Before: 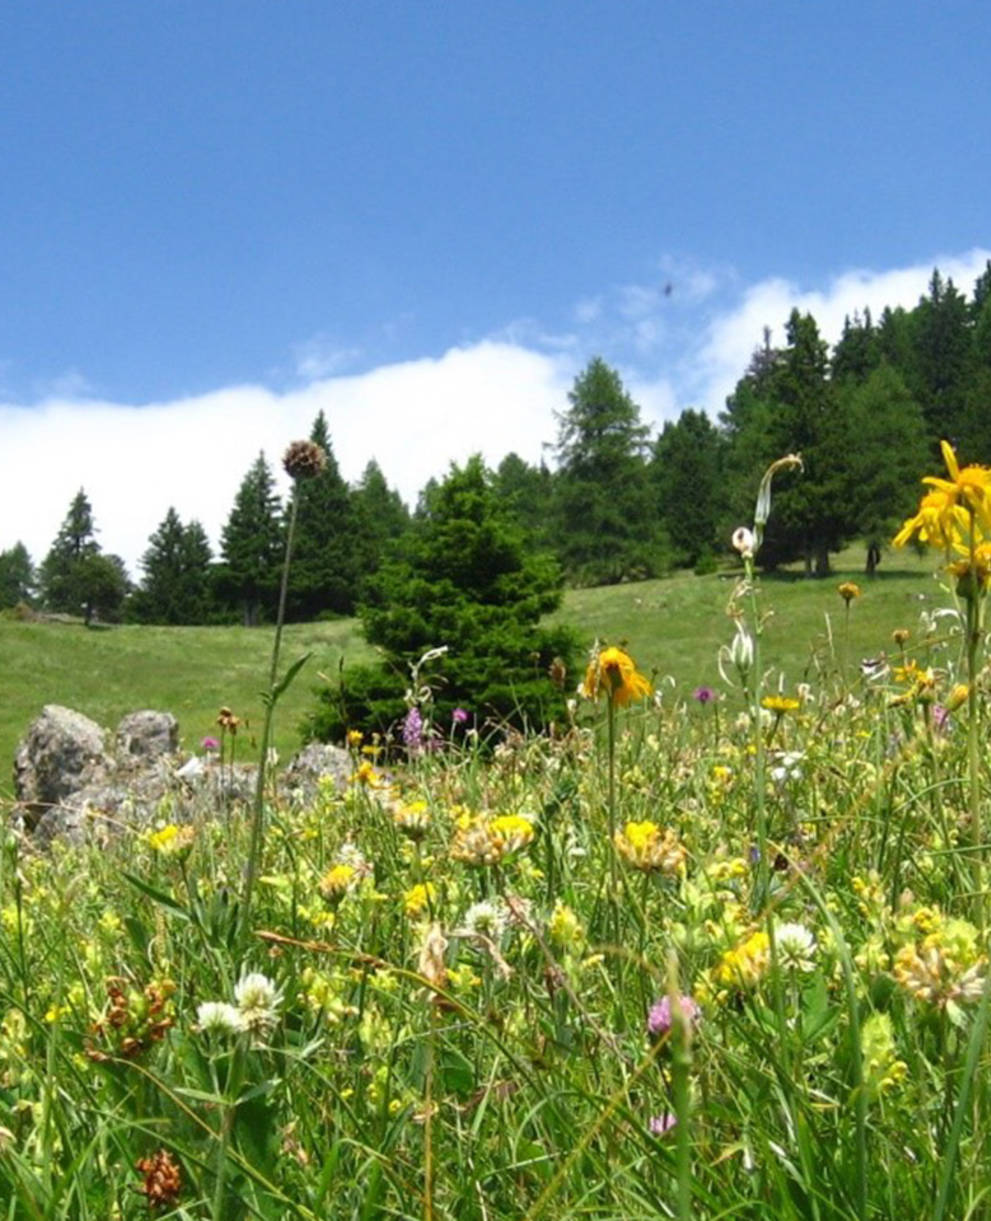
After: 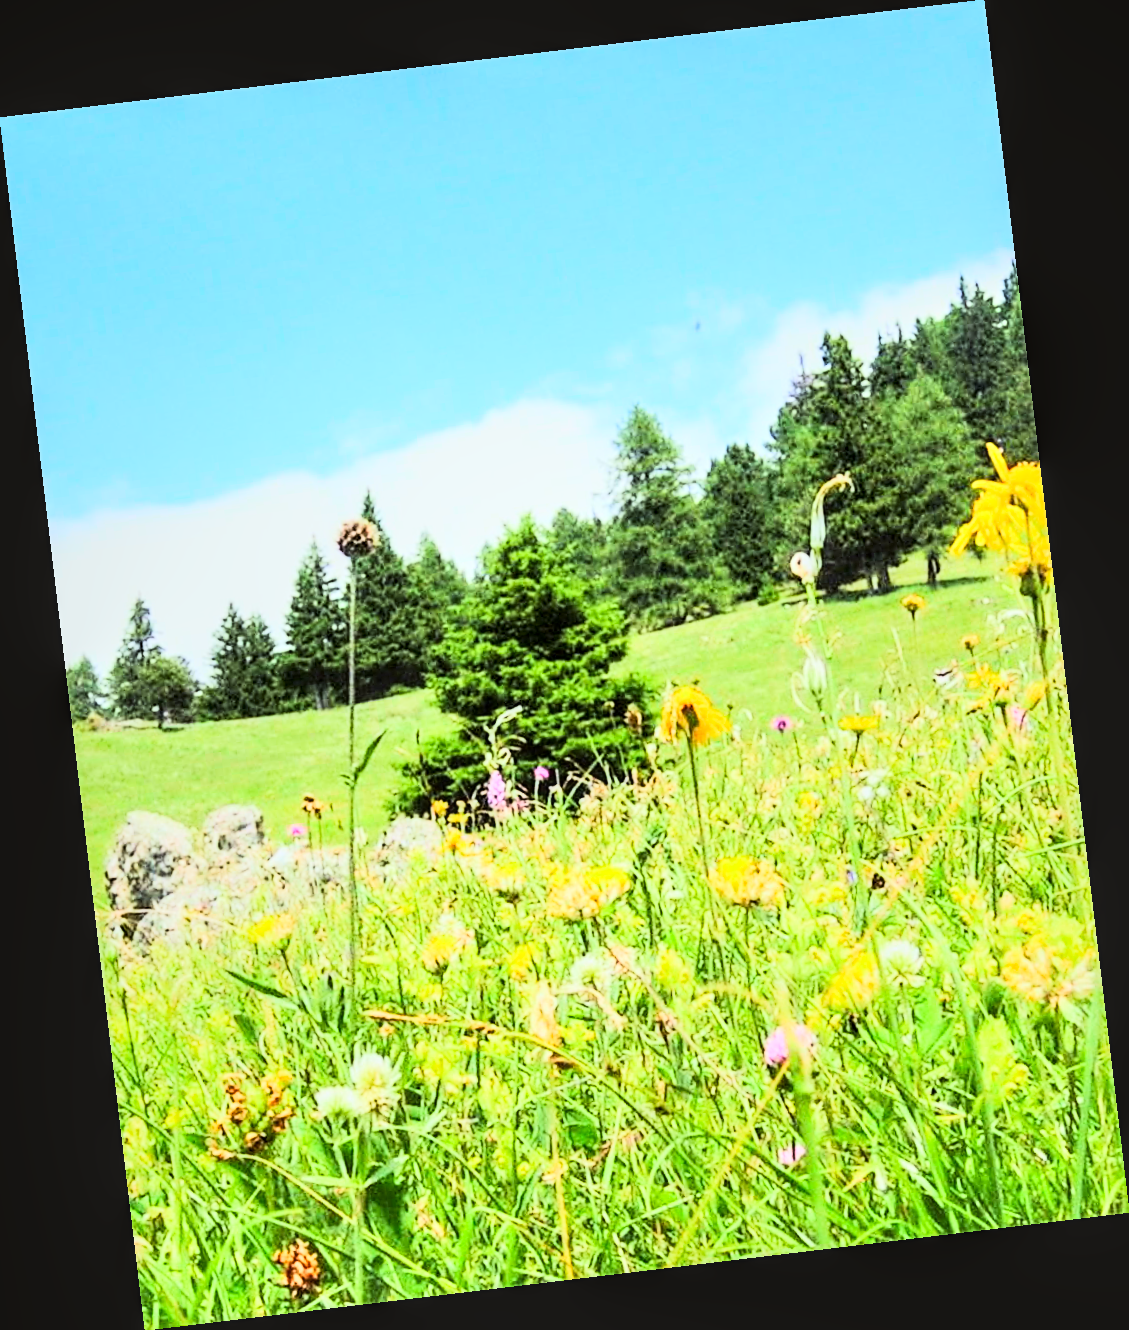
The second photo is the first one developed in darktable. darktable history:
rotate and perspective: rotation -6.83°, automatic cropping off
color balance: lift [1.004, 1.002, 1.002, 0.998], gamma [1, 1.007, 1.002, 0.993], gain [1, 0.977, 1.013, 1.023], contrast -3.64%
base curve: curves: ch0 [(0, 0) (0.303, 0.277) (1, 1)]
local contrast: on, module defaults
rgb curve: curves: ch0 [(0, 0) (0.21, 0.15) (0.24, 0.21) (0.5, 0.75) (0.75, 0.96) (0.89, 0.99) (1, 1)]; ch1 [(0, 0.02) (0.21, 0.13) (0.25, 0.2) (0.5, 0.67) (0.75, 0.9) (0.89, 0.97) (1, 1)]; ch2 [(0, 0.02) (0.21, 0.13) (0.25, 0.2) (0.5, 0.67) (0.75, 0.9) (0.89, 0.97) (1, 1)], compensate middle gray true
exposure: black level correction 0, exposure 1.2 EV, compensate highlight preservation false
tone equalizer: on, module defaults
sharpen: on, module defaults
